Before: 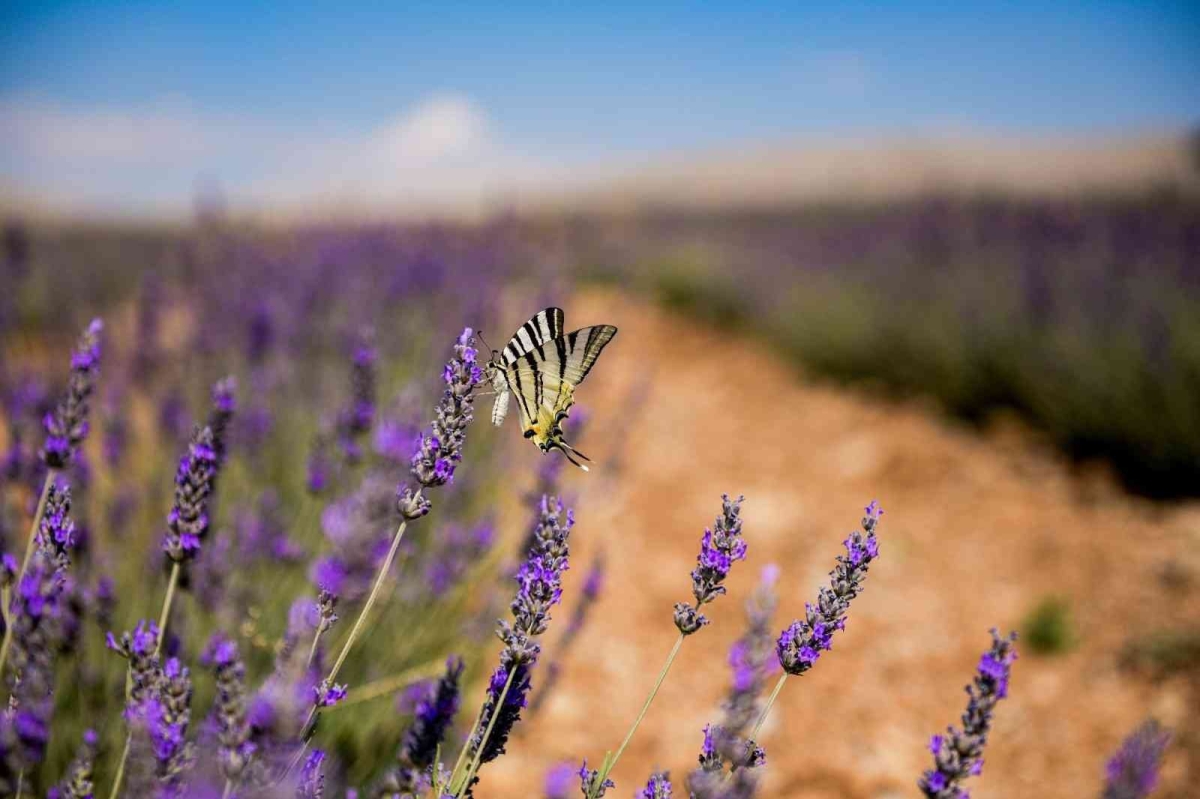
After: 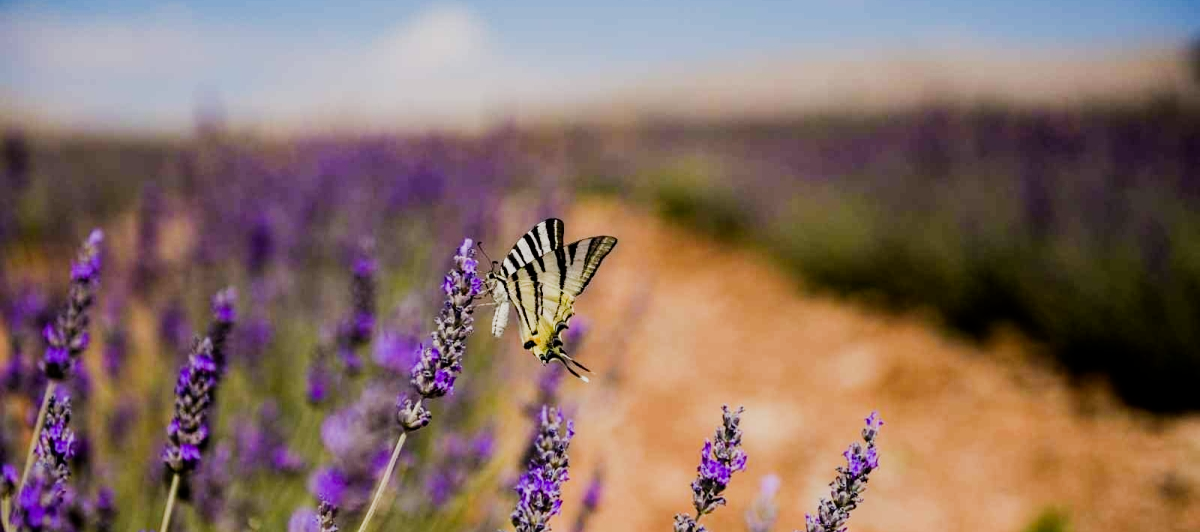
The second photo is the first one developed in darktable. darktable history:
crop: top 11.166%, bottom 22.168%
sigmoid: contrast 1.54, target black 0
